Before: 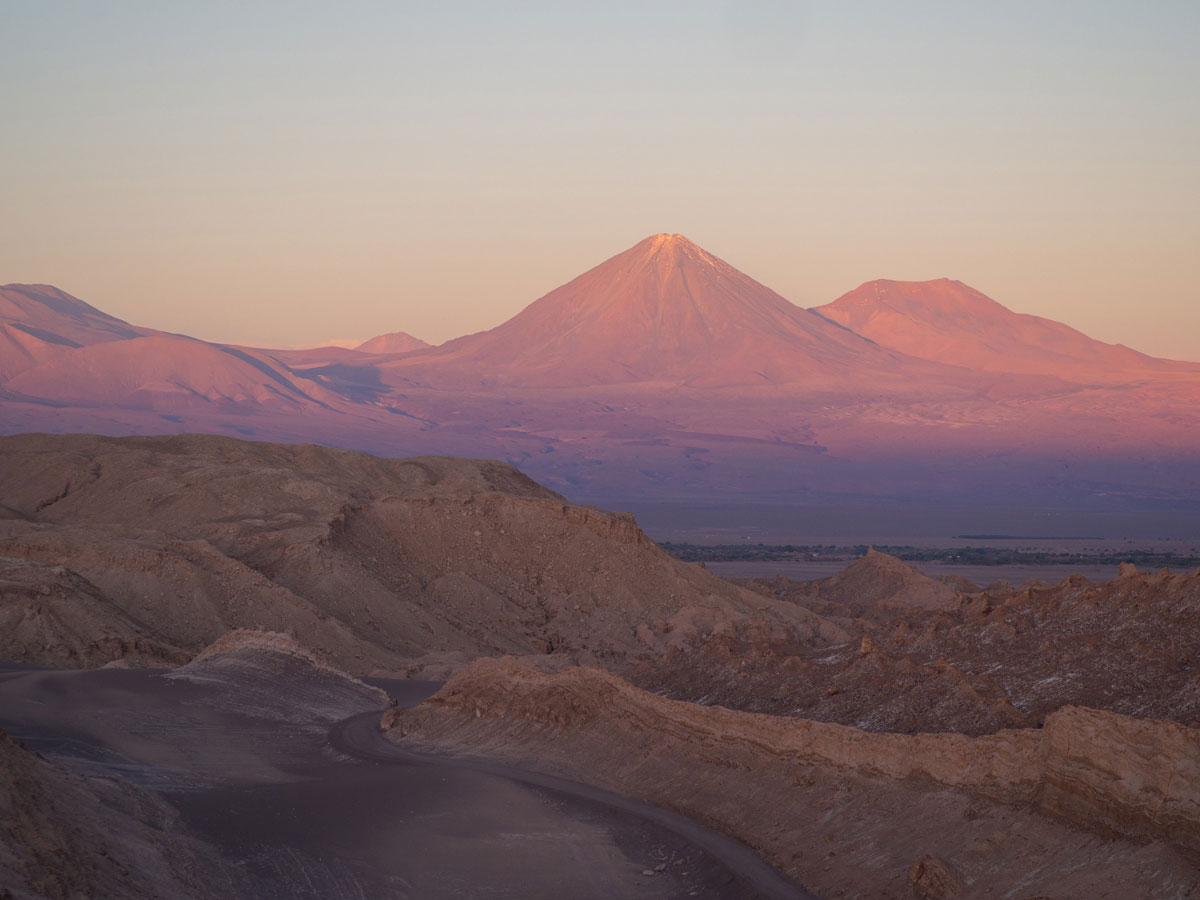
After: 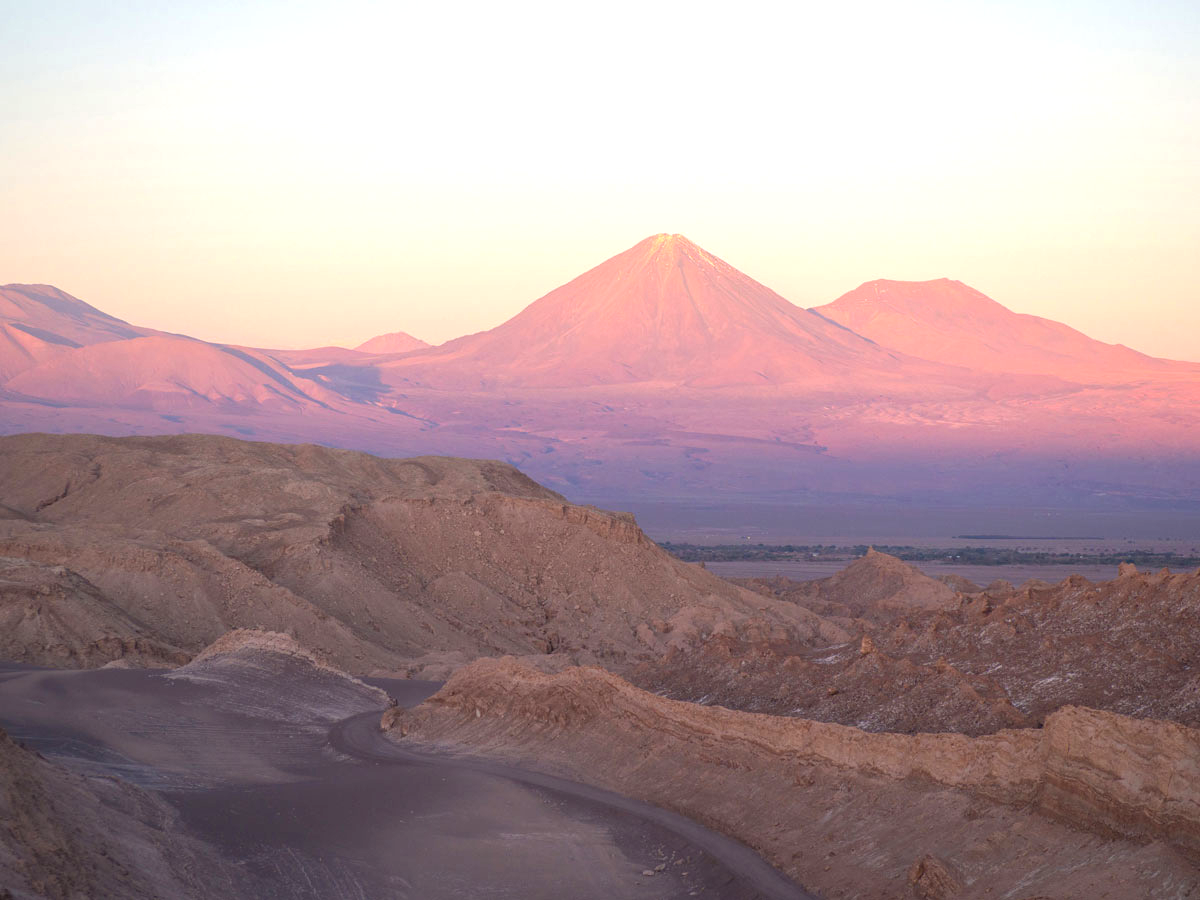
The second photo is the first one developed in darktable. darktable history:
tone equalizer: edges refinement/feathering 500, mask exposure compensation -1.57 EV, preserve details no
exposure: exposure 1 EV, compensate exposure bias true, compensate highlight preservation false
